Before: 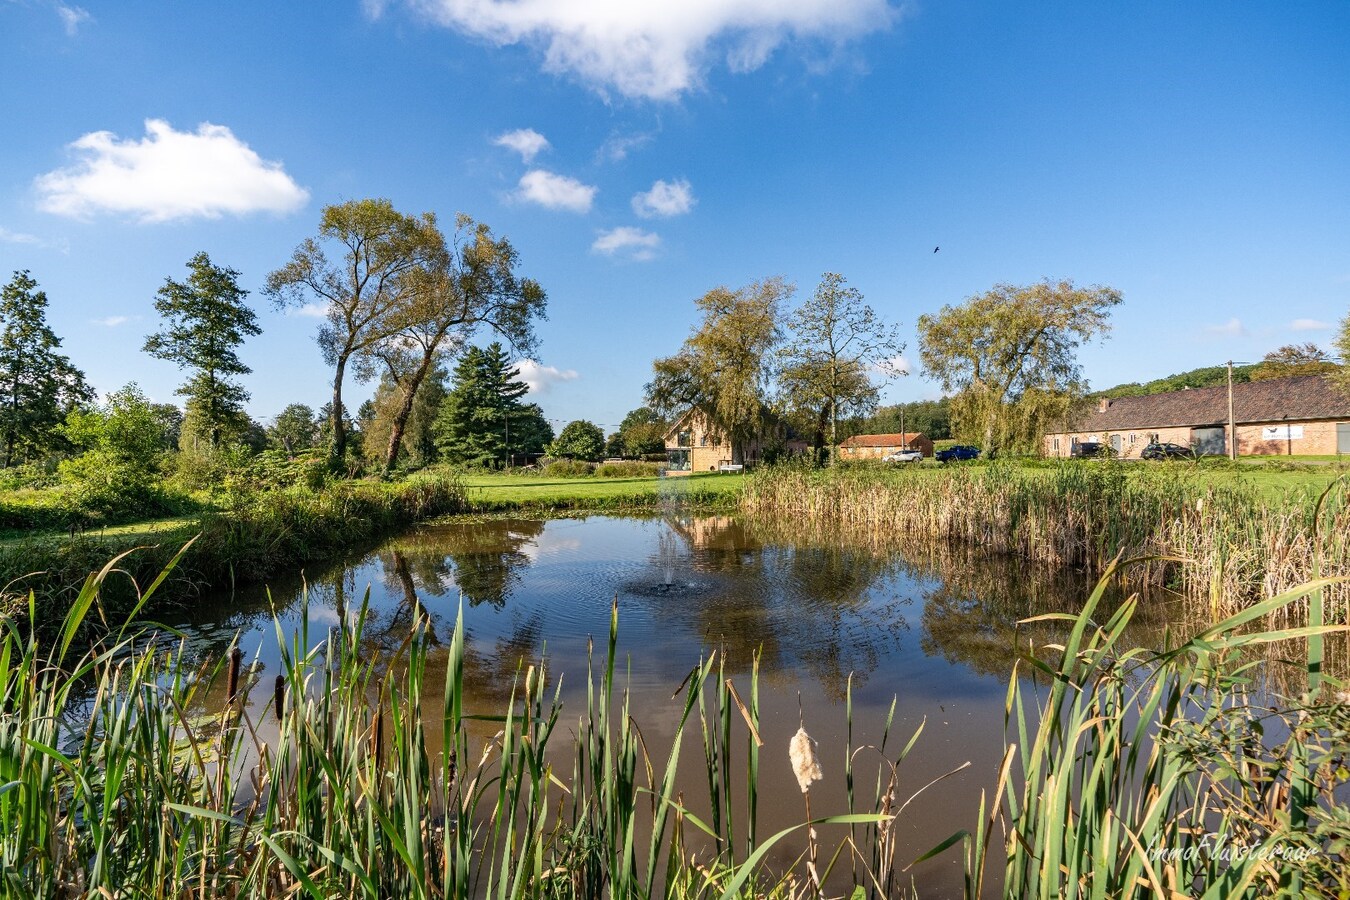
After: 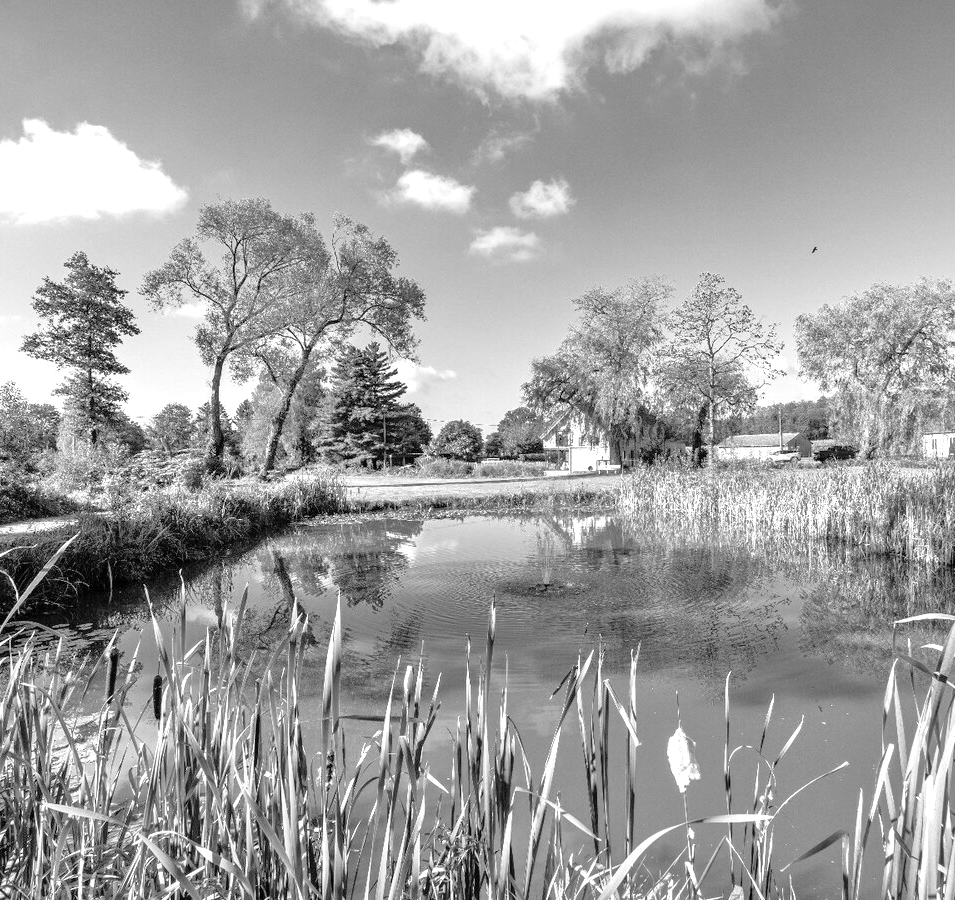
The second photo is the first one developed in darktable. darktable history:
crop and rotate: left 9.061%, right 20.142%
exposure: exposure 0.636 EV, compensate highlight preservation false
color contrast: green-magenta contrast 1.2, blue-yellow contrast 1.2
color calibration: output gray [0.714, 0.278, 0, 0], illuminant same as pipeline (D50), adaptation none (bypass)
tone equalizer: -7 EV 0.15 EV, -6 EV 0.6 EV, -5 EV 1.15 EV, -4 EV 1.33 EV, -3 EV 1.15 EV, -2 EV 0.6 EV, -1 EV 0.15 EV, mask exposure compensation -0.5 EV
